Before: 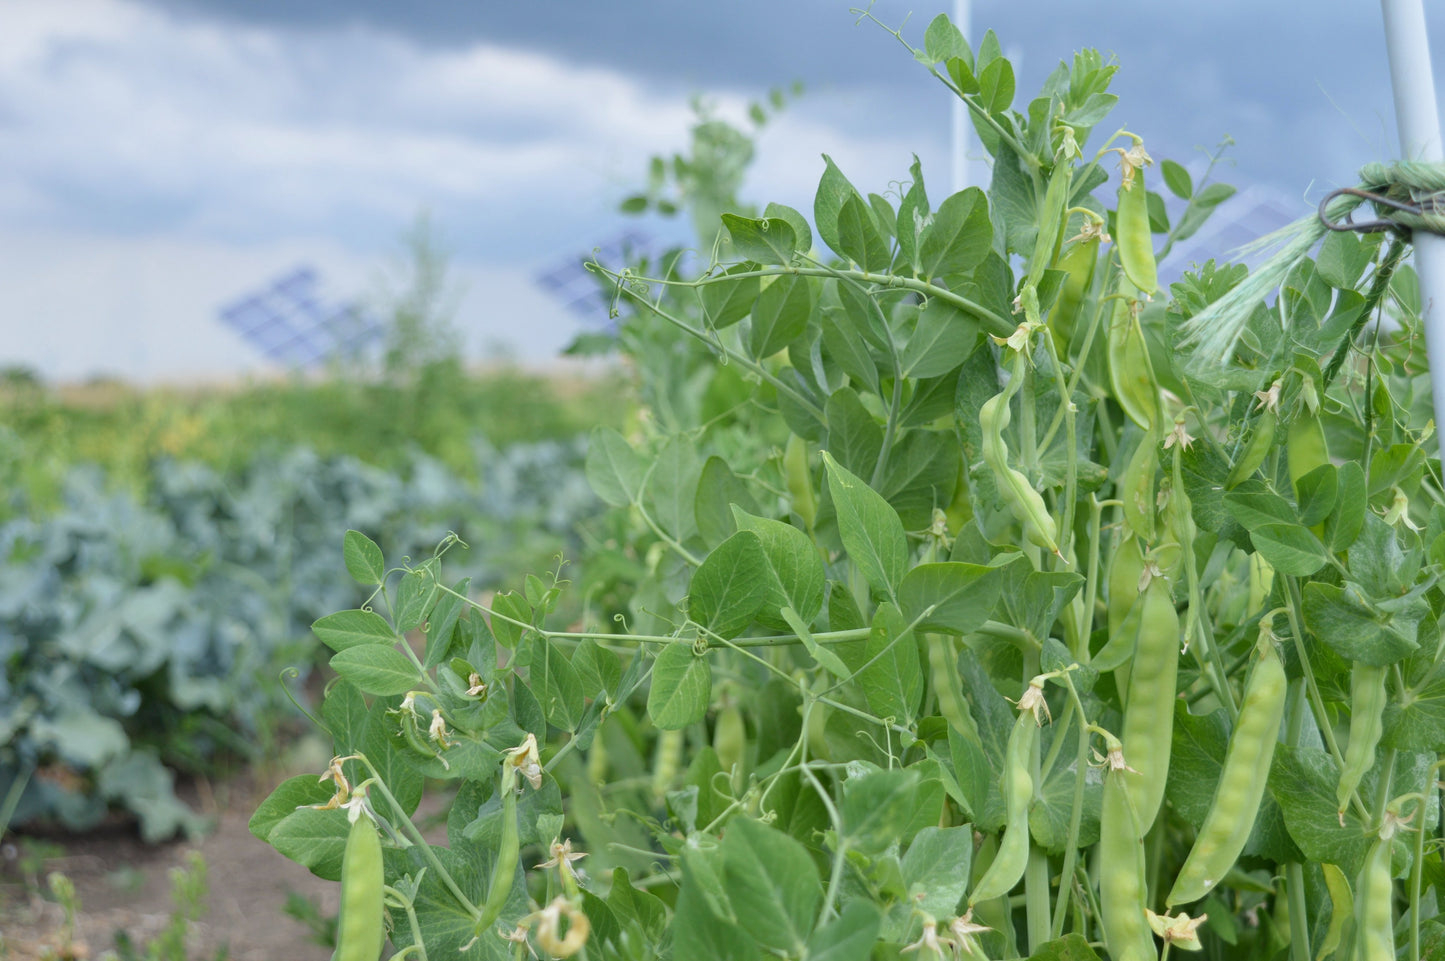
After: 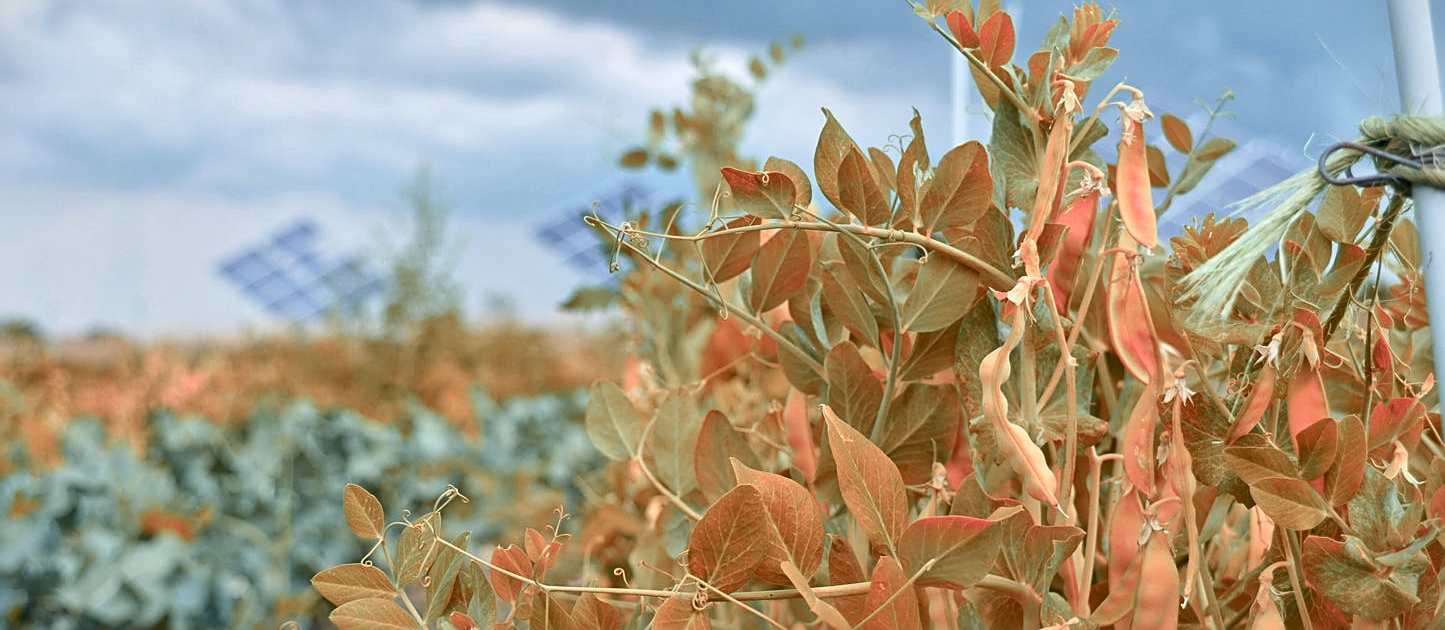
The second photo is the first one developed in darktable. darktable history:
vignetting: fall-off start 97.23%, saturation -0.024, center (-0.033, -0.042), width/height ratio 1.179, unbound false
sharpen: on, module defaults
crop and rotate: top 4.848%, bottom 29.503%
local contrast: mode bilateral grid, contrast 20, coarseness 20, detail 150%, midtone range 0.2
color zones: curves: ch2 [(0, 0.488) (0.143, 0.417) (0.286, 0.212) (0.429, 0.179) (0.571, 0.154) (0.714, 0.415) (0.857, 0.495) (1, 0.488)]
